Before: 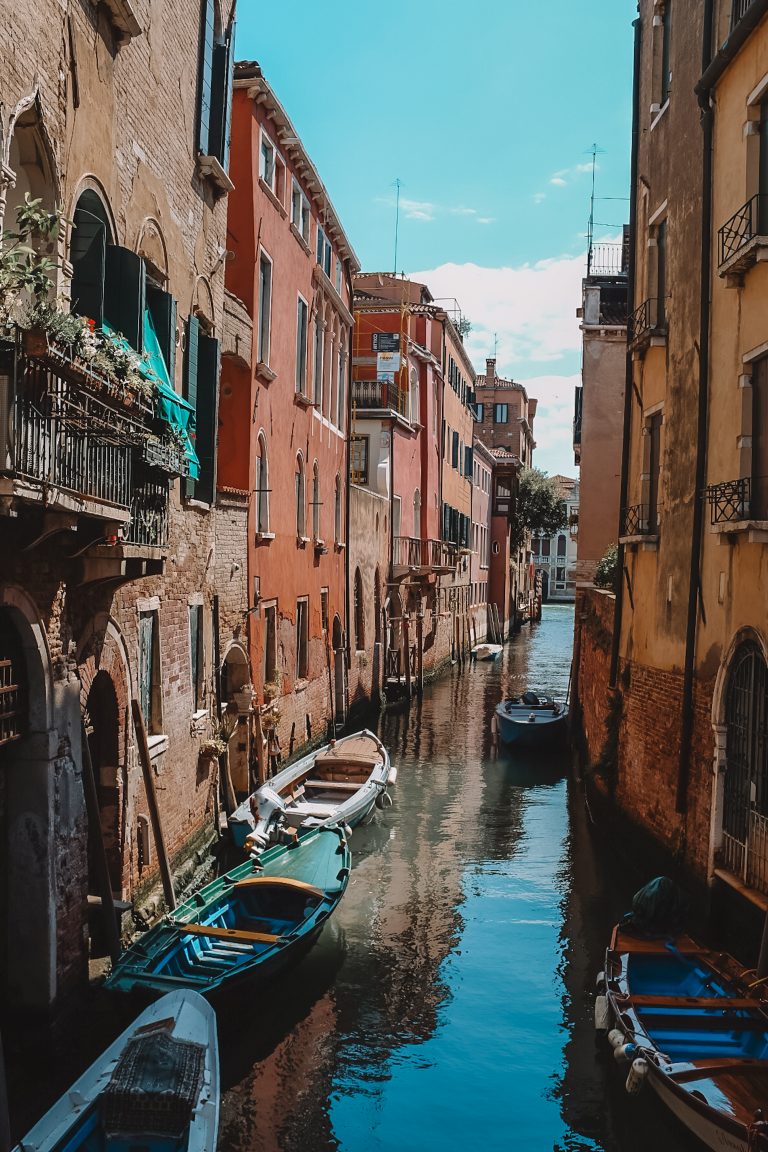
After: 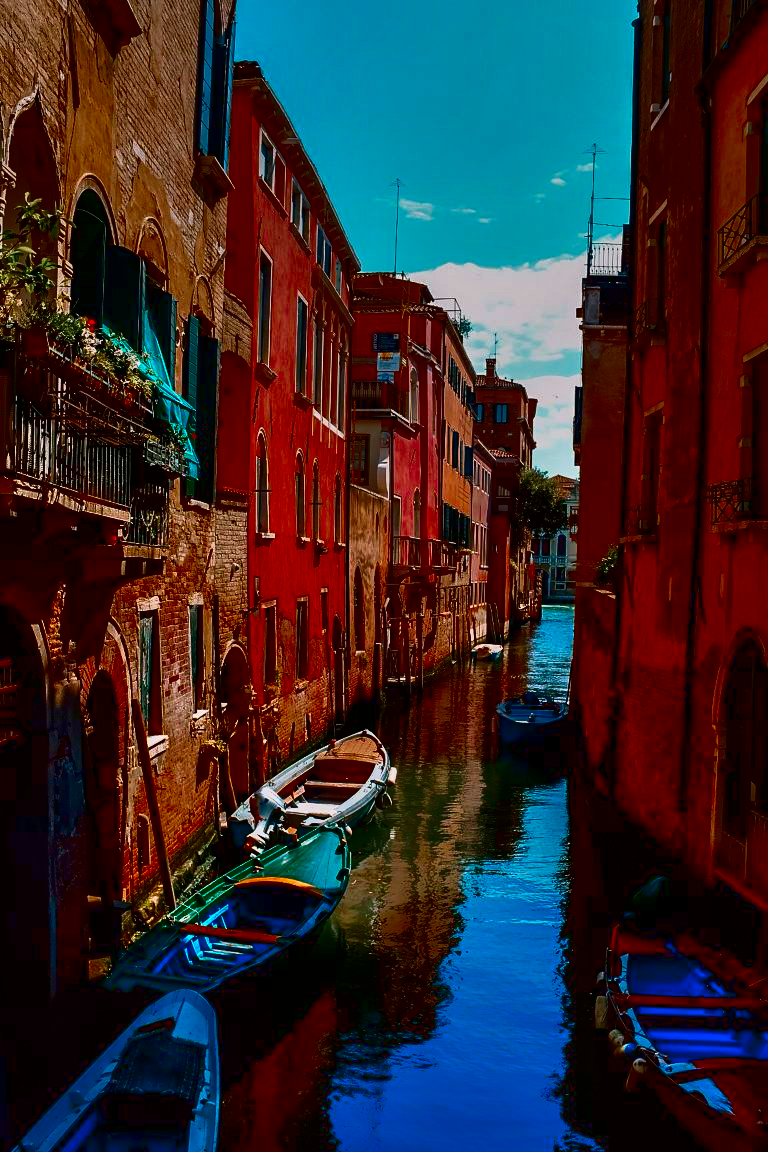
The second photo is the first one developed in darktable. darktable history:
contrast brightness saturation: brightness -0.982, saturation 0.982
shadows and highlights: soften with gaussian
